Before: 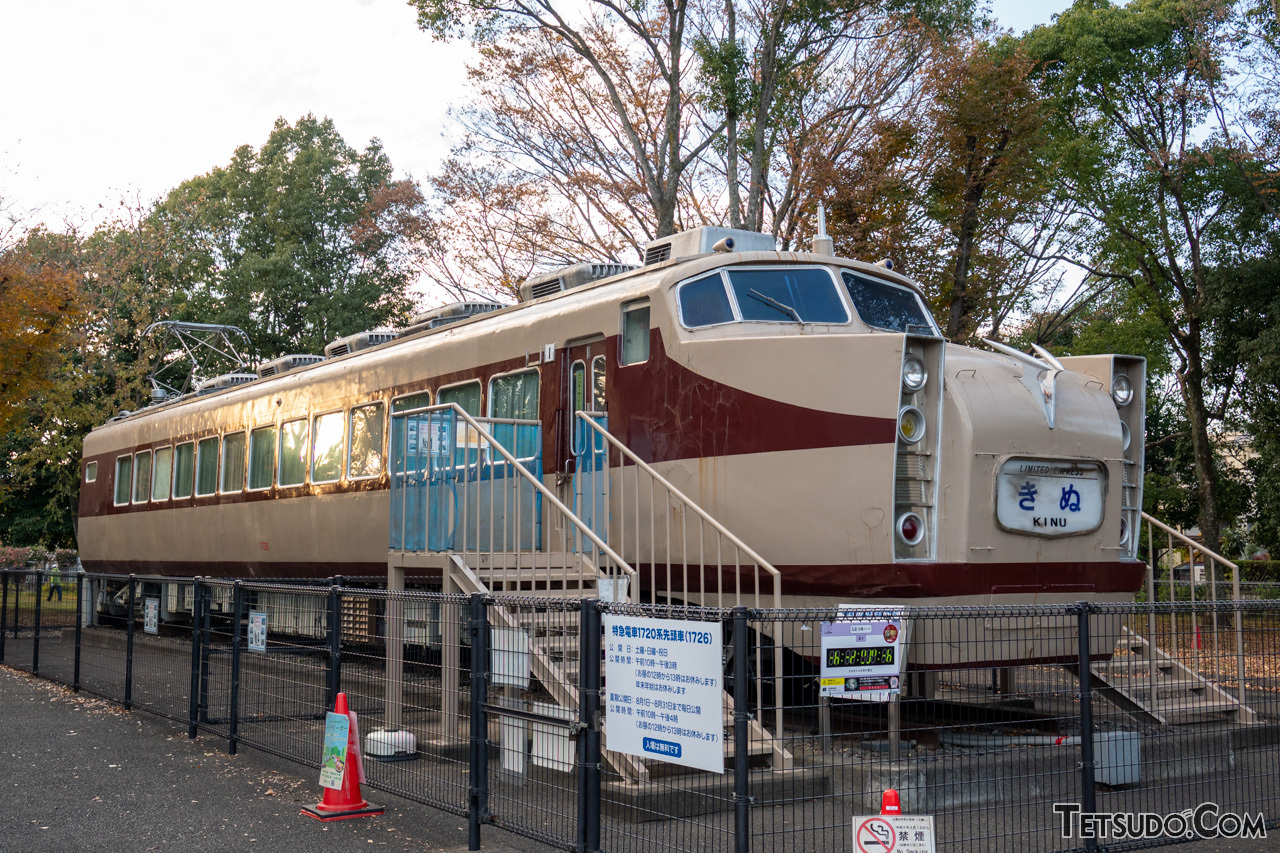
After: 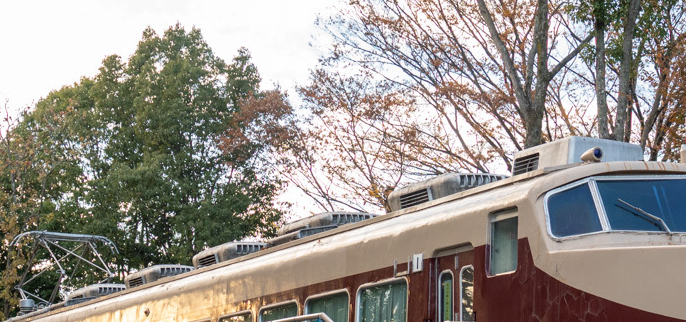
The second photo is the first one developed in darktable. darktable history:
crop: left 10.32%, top 10.589%, right 36.083%, bottom 51.588%
